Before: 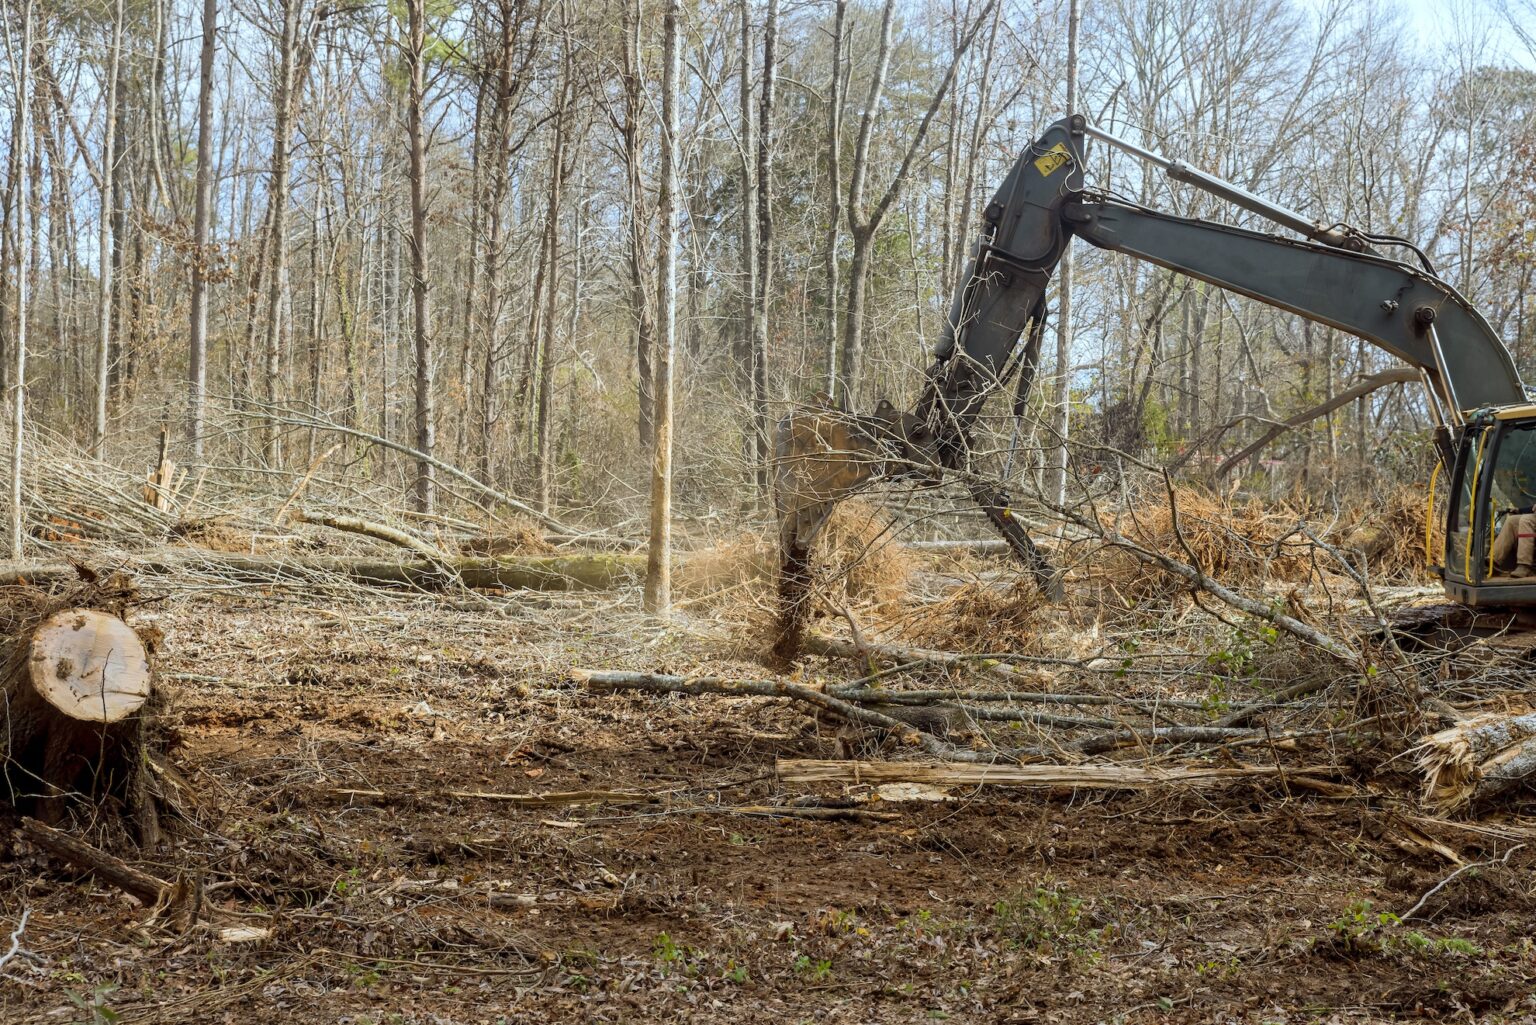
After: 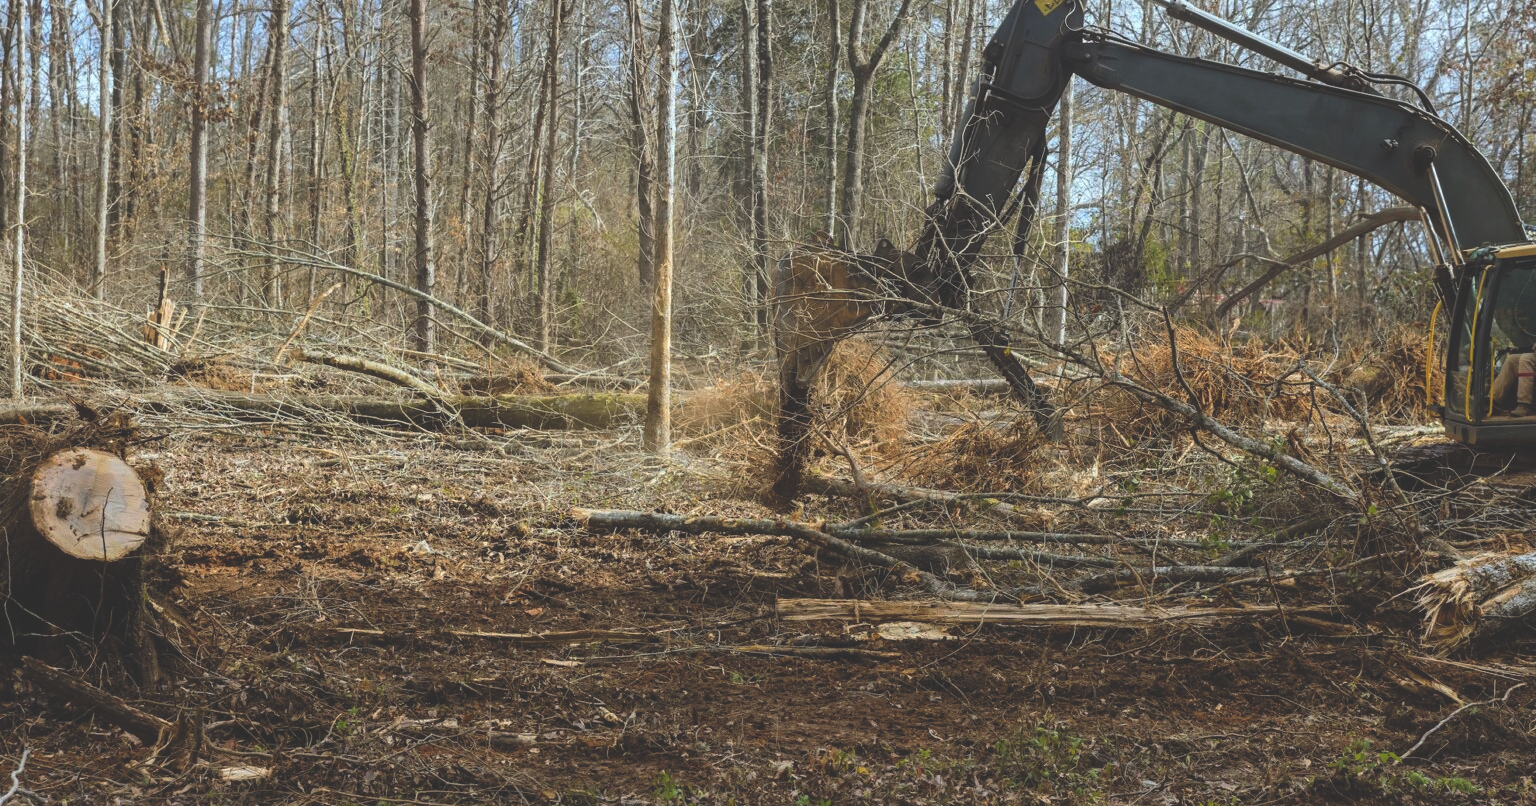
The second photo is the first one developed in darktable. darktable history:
rgb curve: curves: ch0 [(0, 0.186) (0.314, 0.284) (0.775, 0.708) (1, 1)], compensate middle gray true, preserve colors none
crop and rotate: top 15.774%, bottom 5.506%
